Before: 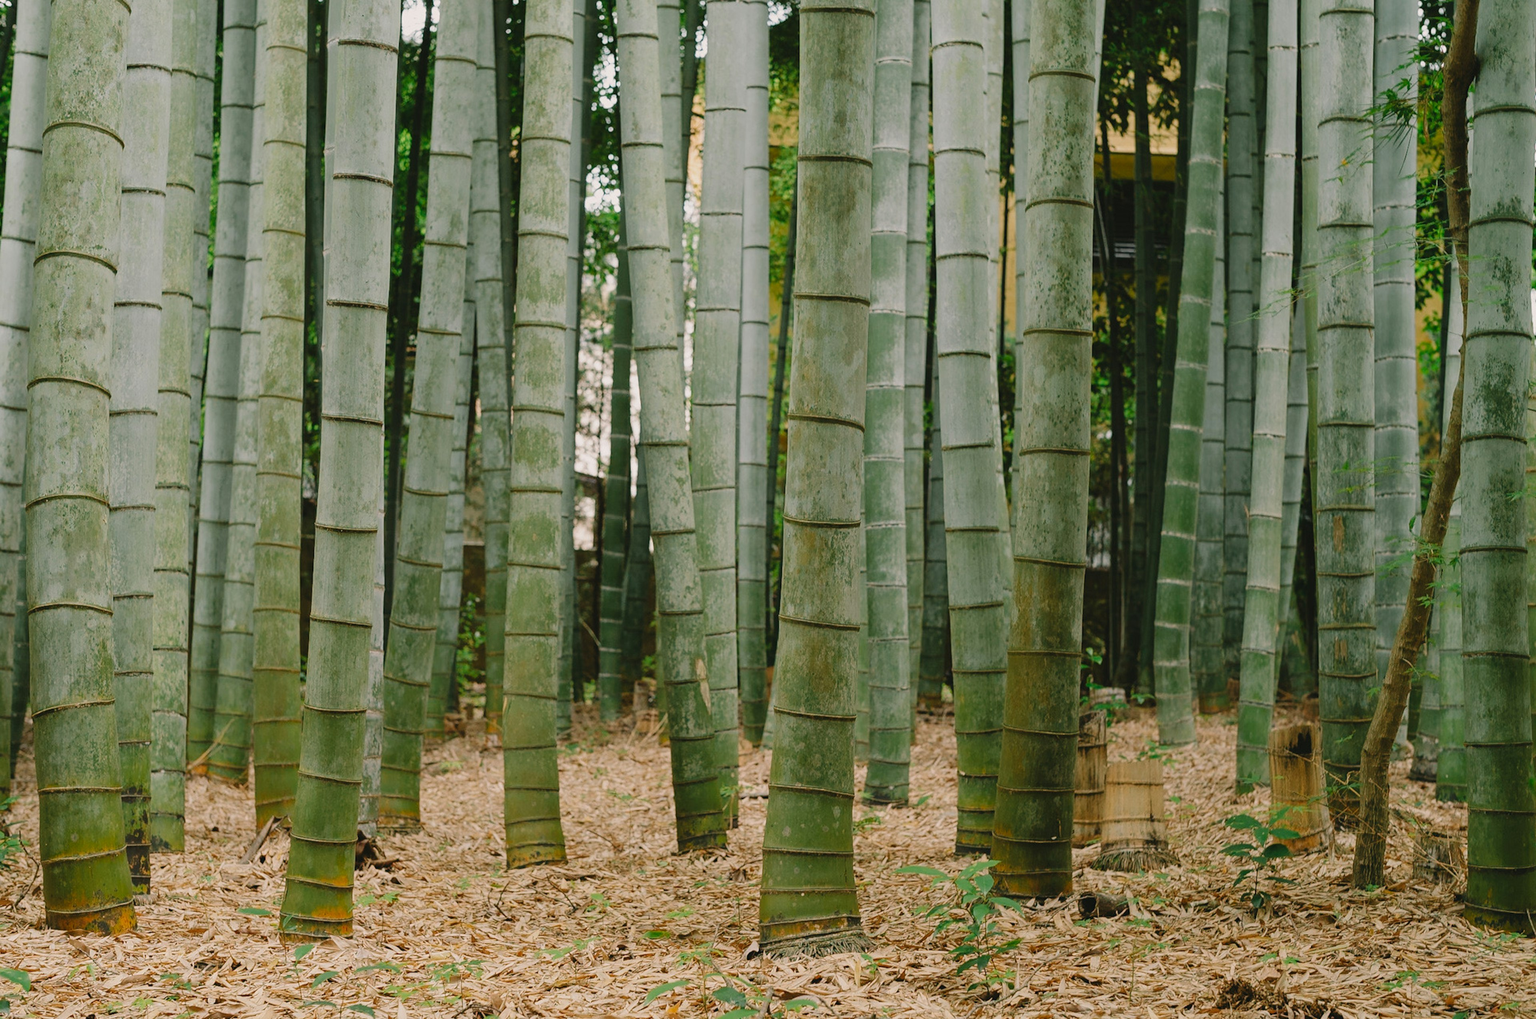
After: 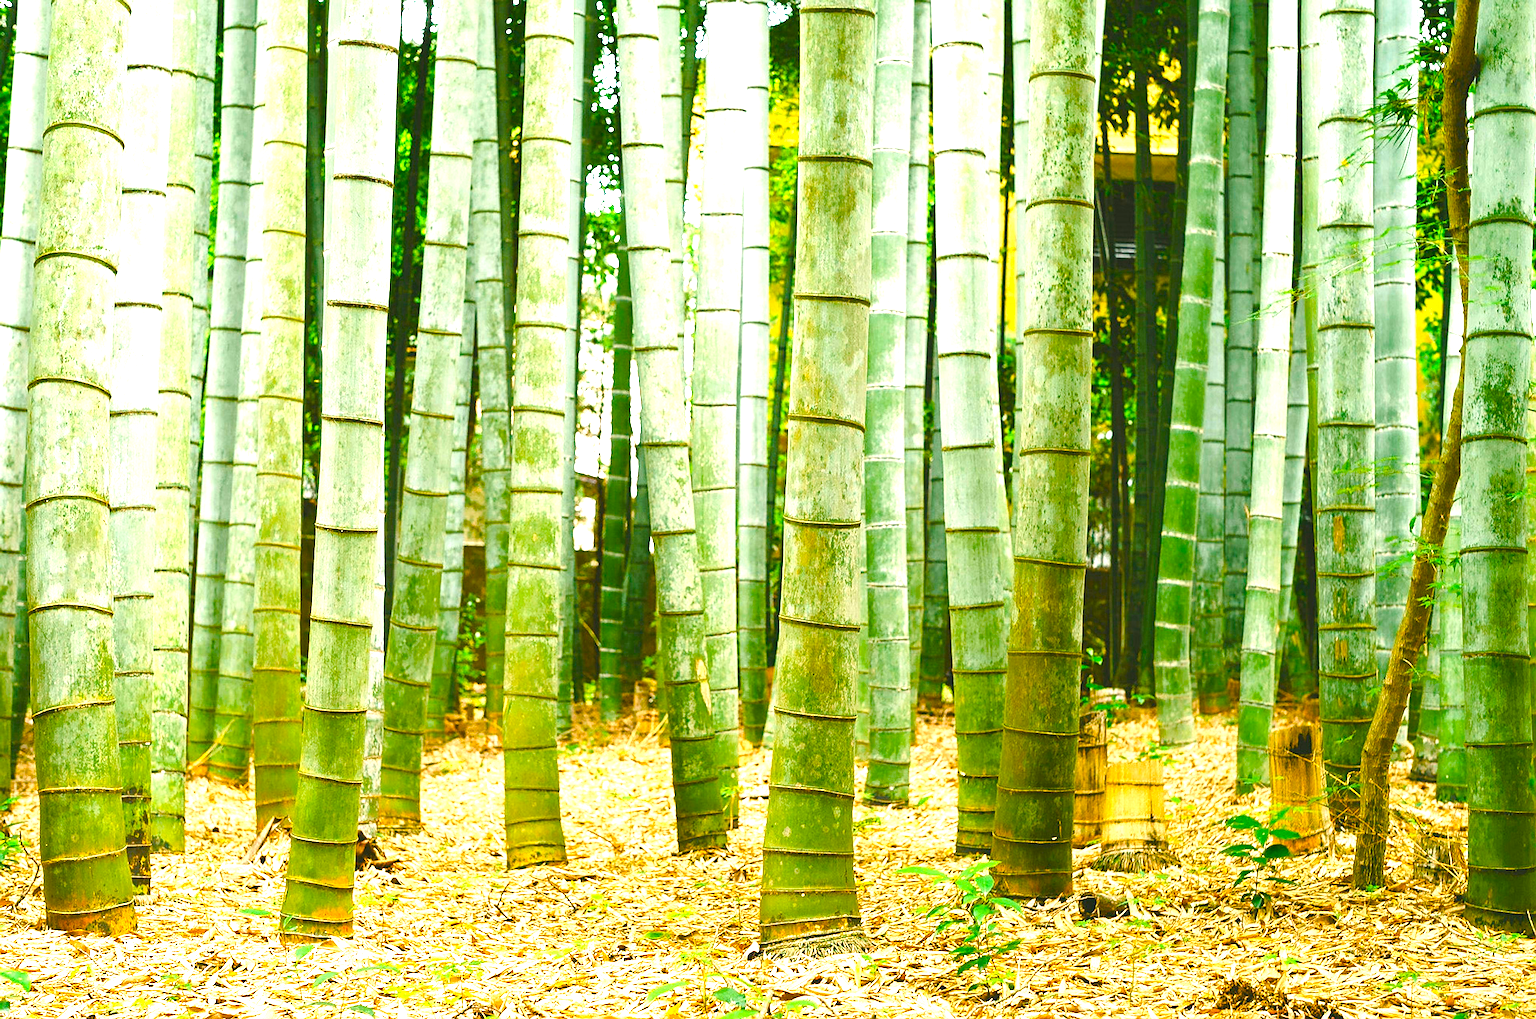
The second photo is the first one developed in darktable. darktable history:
color balance rgb: linear chroma grading › shadows 10%, linear chroma grading › highlights 10%, linear chroma grading › global chroma 15%, linear chroma grading › mid-tones 15%, perceptual saturation grading › global saturation 40%, perceptual saturation grading › highlights -25%, perceptual saturation grading › mid-tones 35%, perceptual saturation grading › shadows 35%, perceptual brilliance grading › global brilliance 11.29%, global vibrance 11.29%
exposure: black level correction 0, exposure 1.45 EV, compensate exposure bias true, compensate highlight preservation false
sharpen: on, module defaults
